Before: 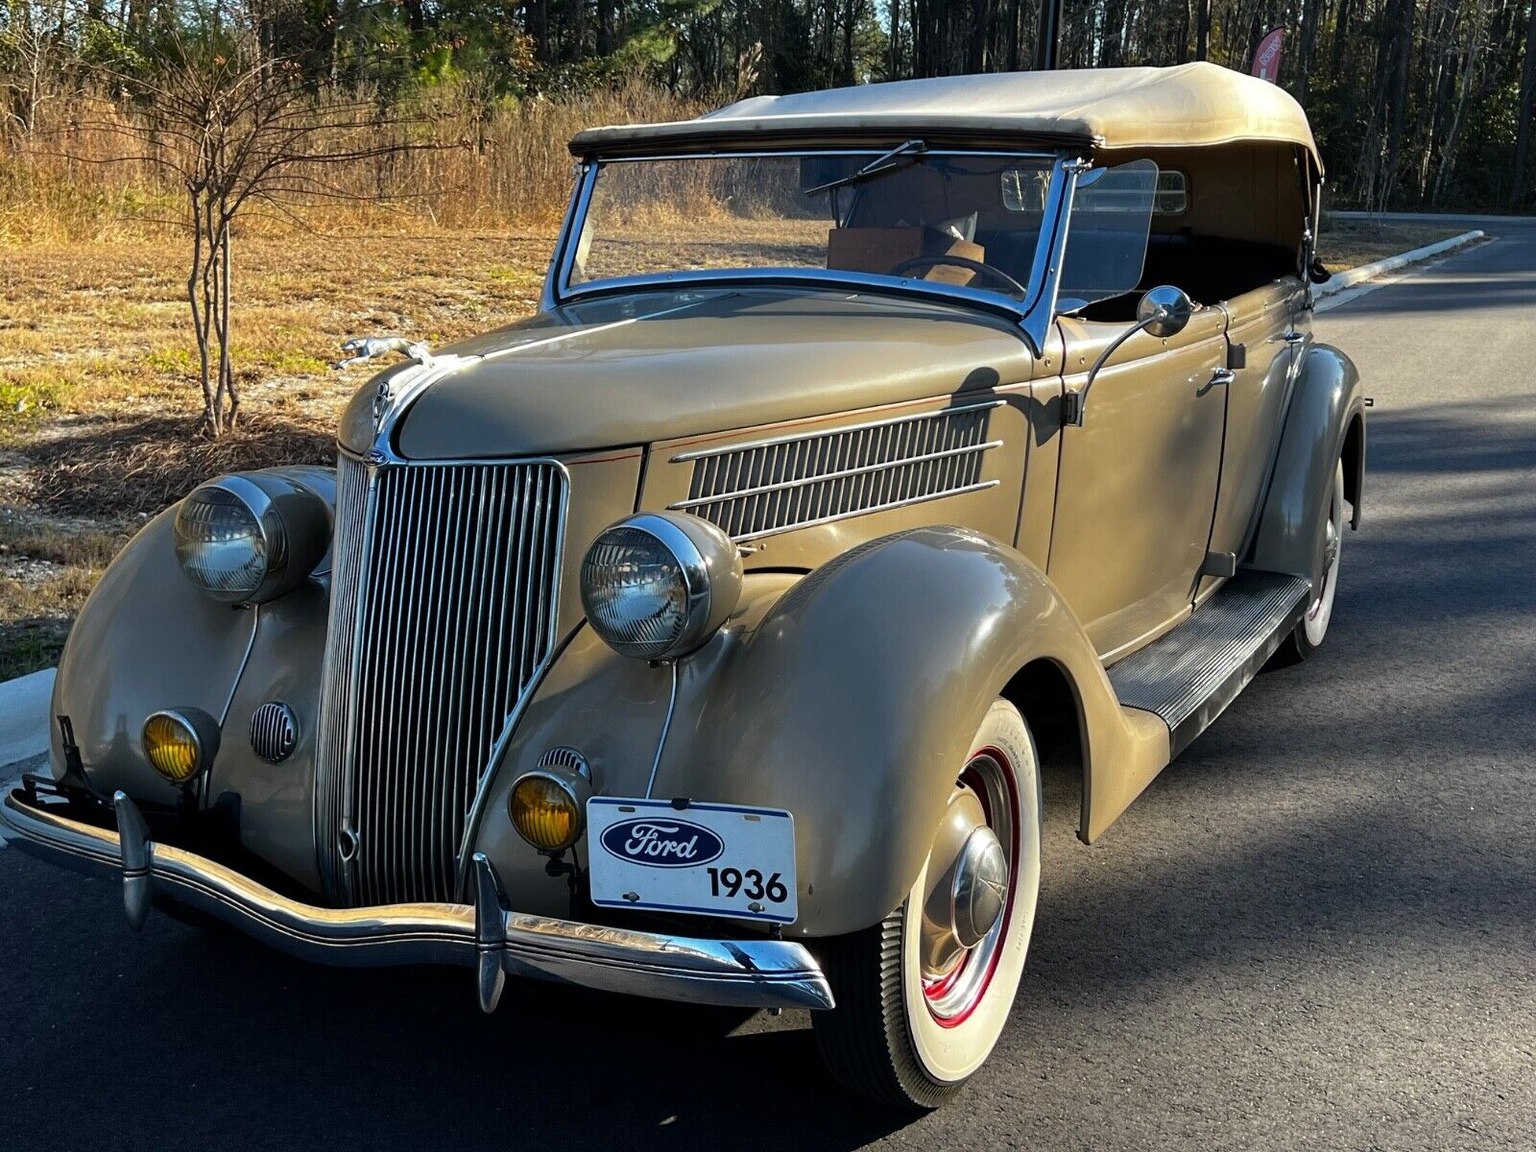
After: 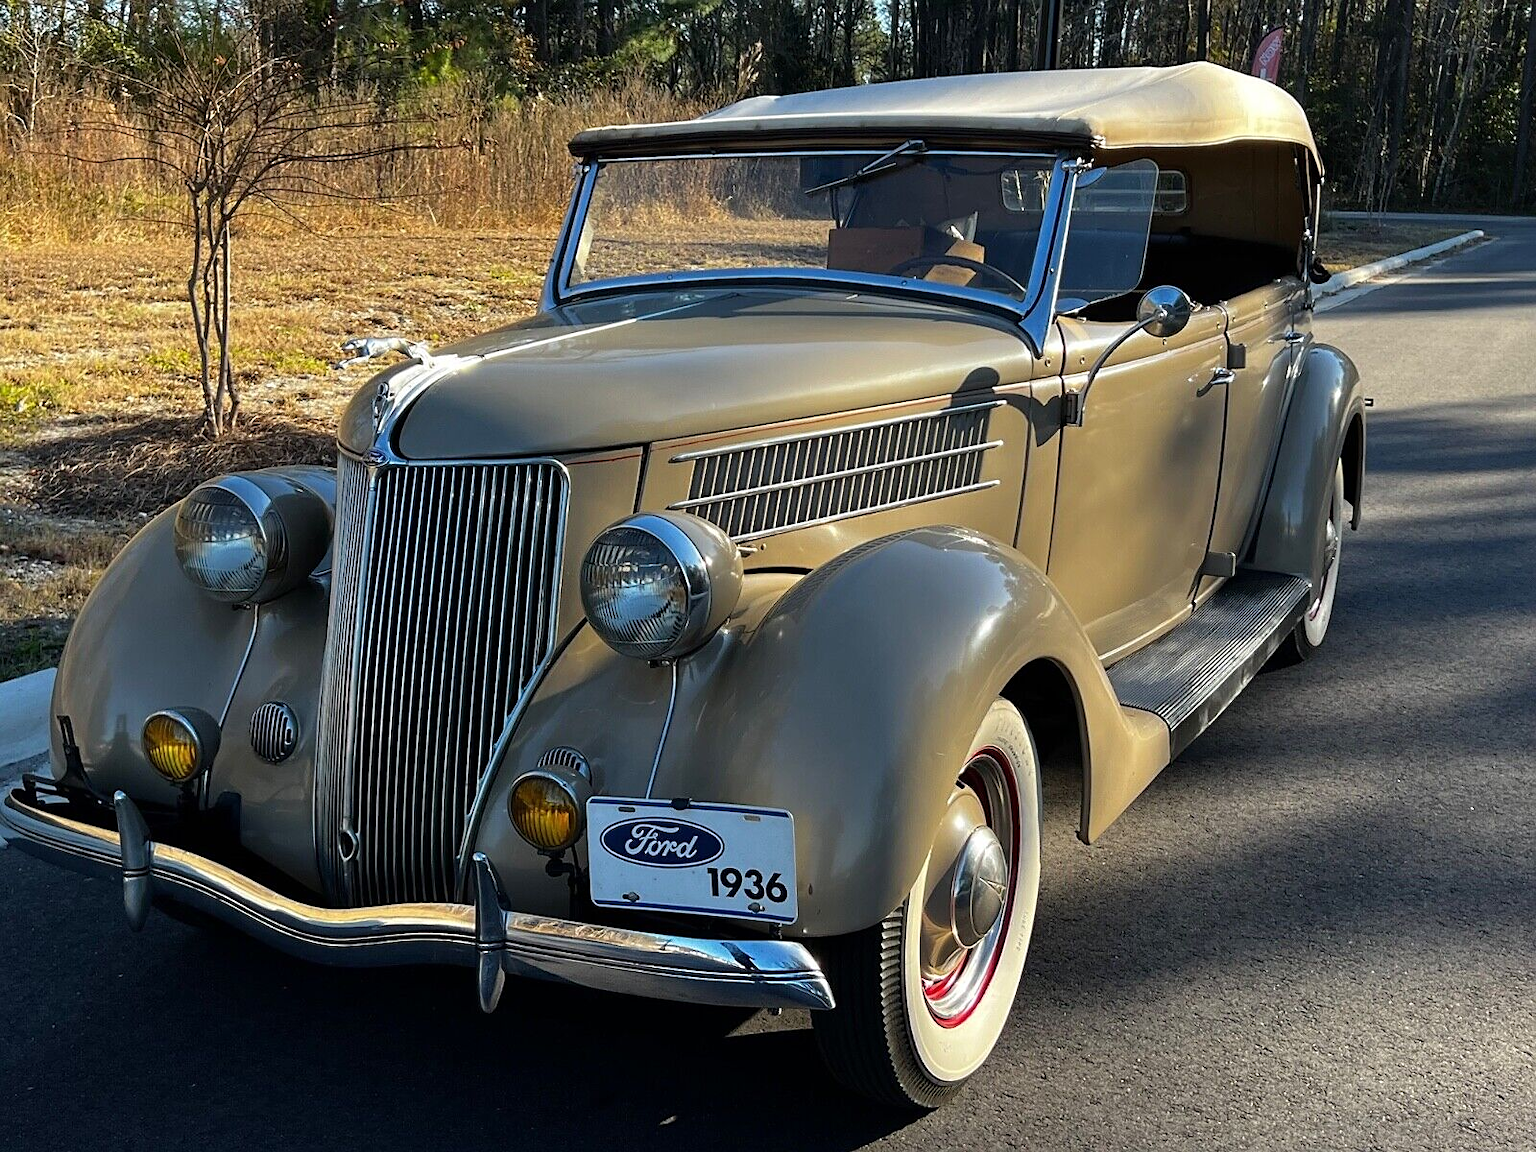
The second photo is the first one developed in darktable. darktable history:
sharpen: radius 1.498, amount 0.409, threshold 1.269
